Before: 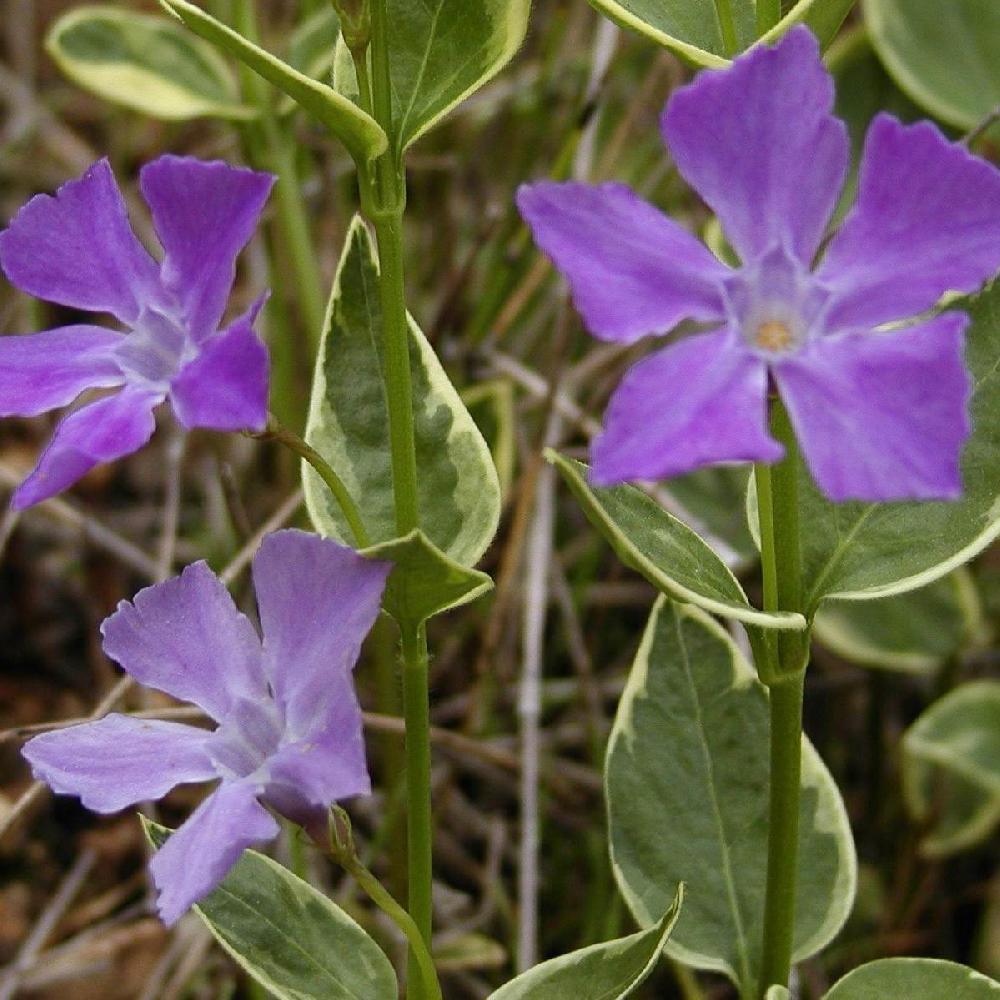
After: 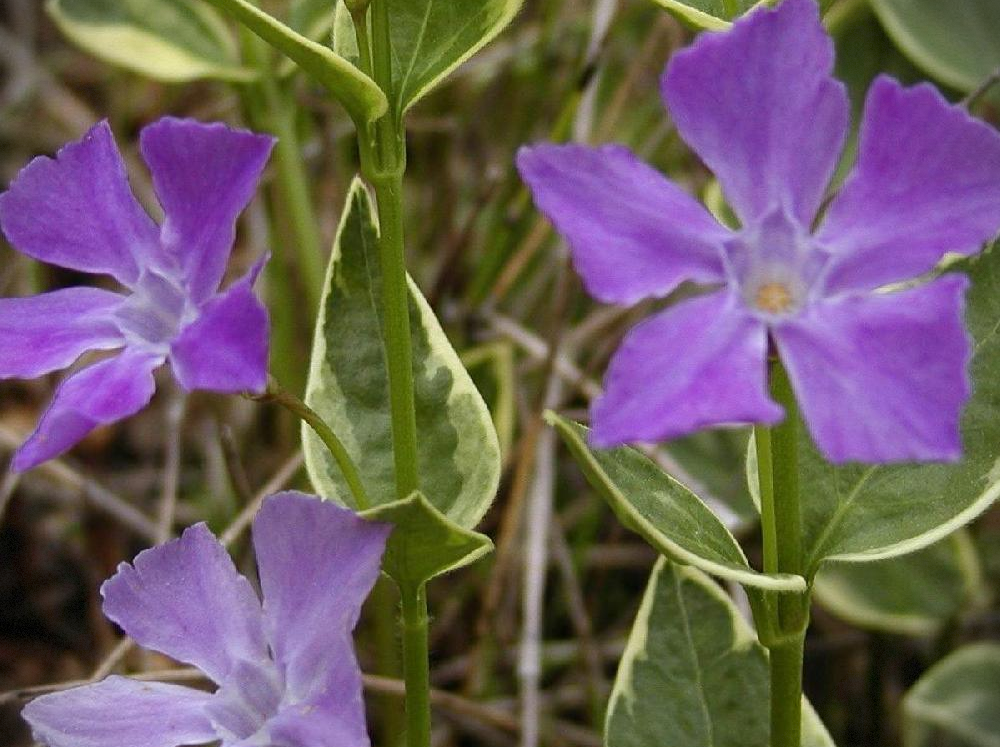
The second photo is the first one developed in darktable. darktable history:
vignetting: fall-off start 91.47%, saturation -0.654, dithering 8-bit output
crop: top 3.817%, bottom 21.415%
